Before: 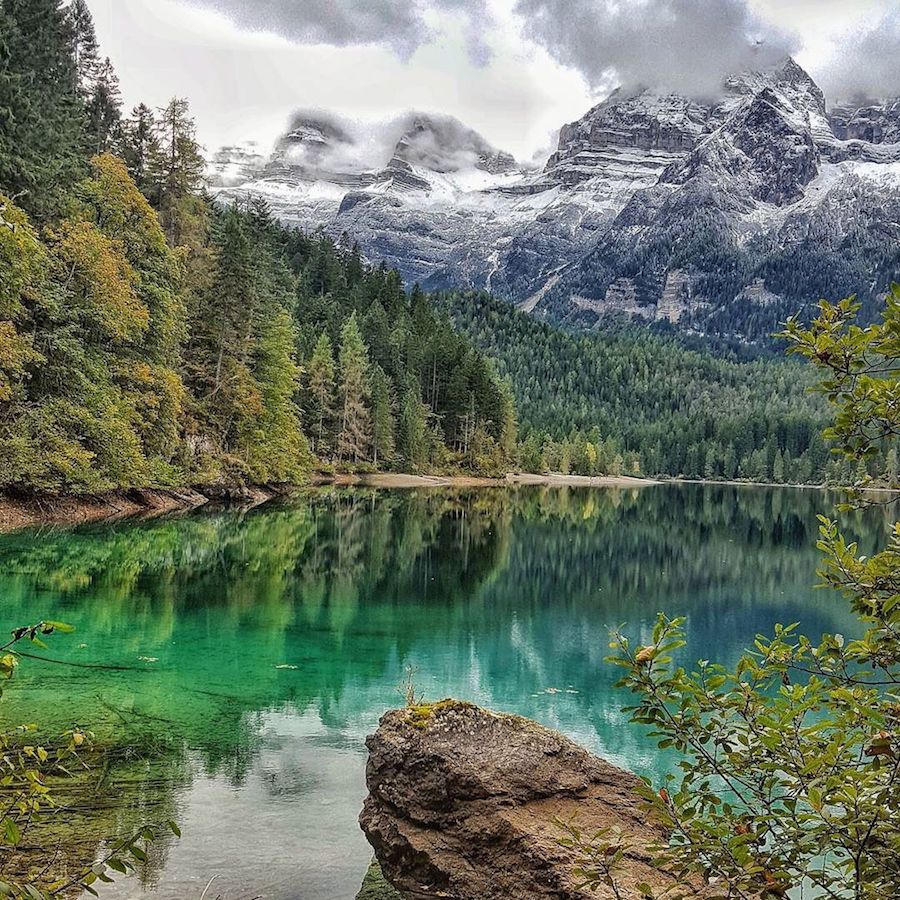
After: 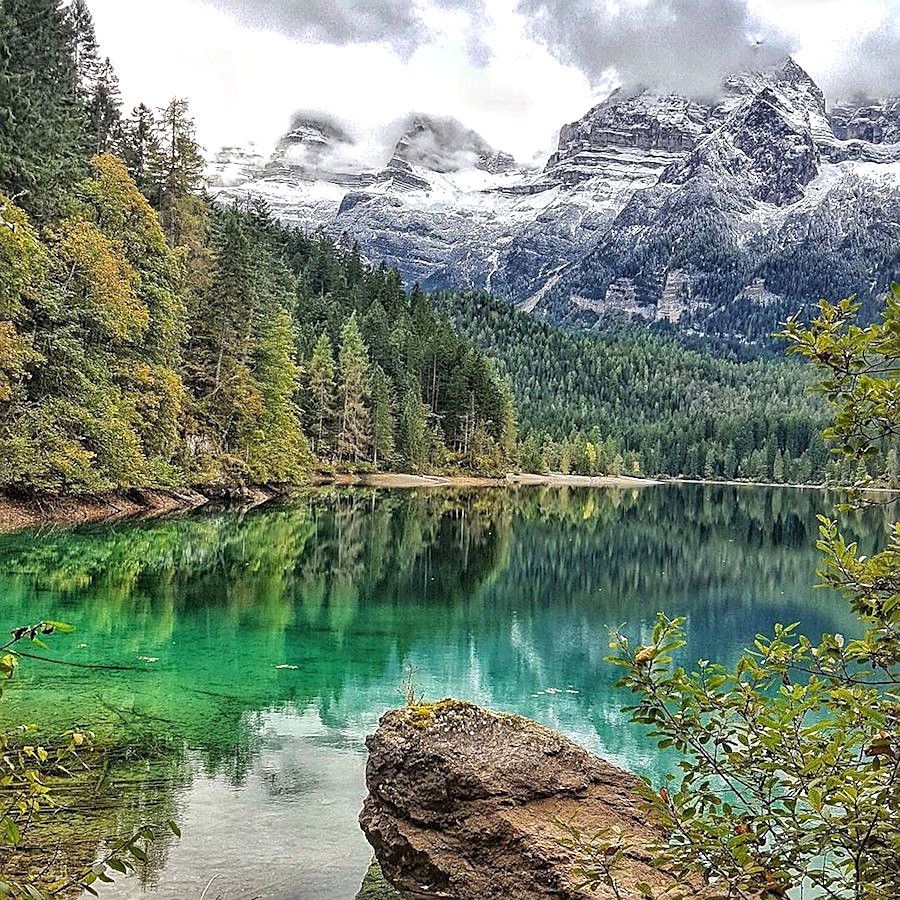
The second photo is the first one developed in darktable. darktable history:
exposure: exposure 0.376 EV, compensate highlight preservation false
sharpen: on, module defaults
